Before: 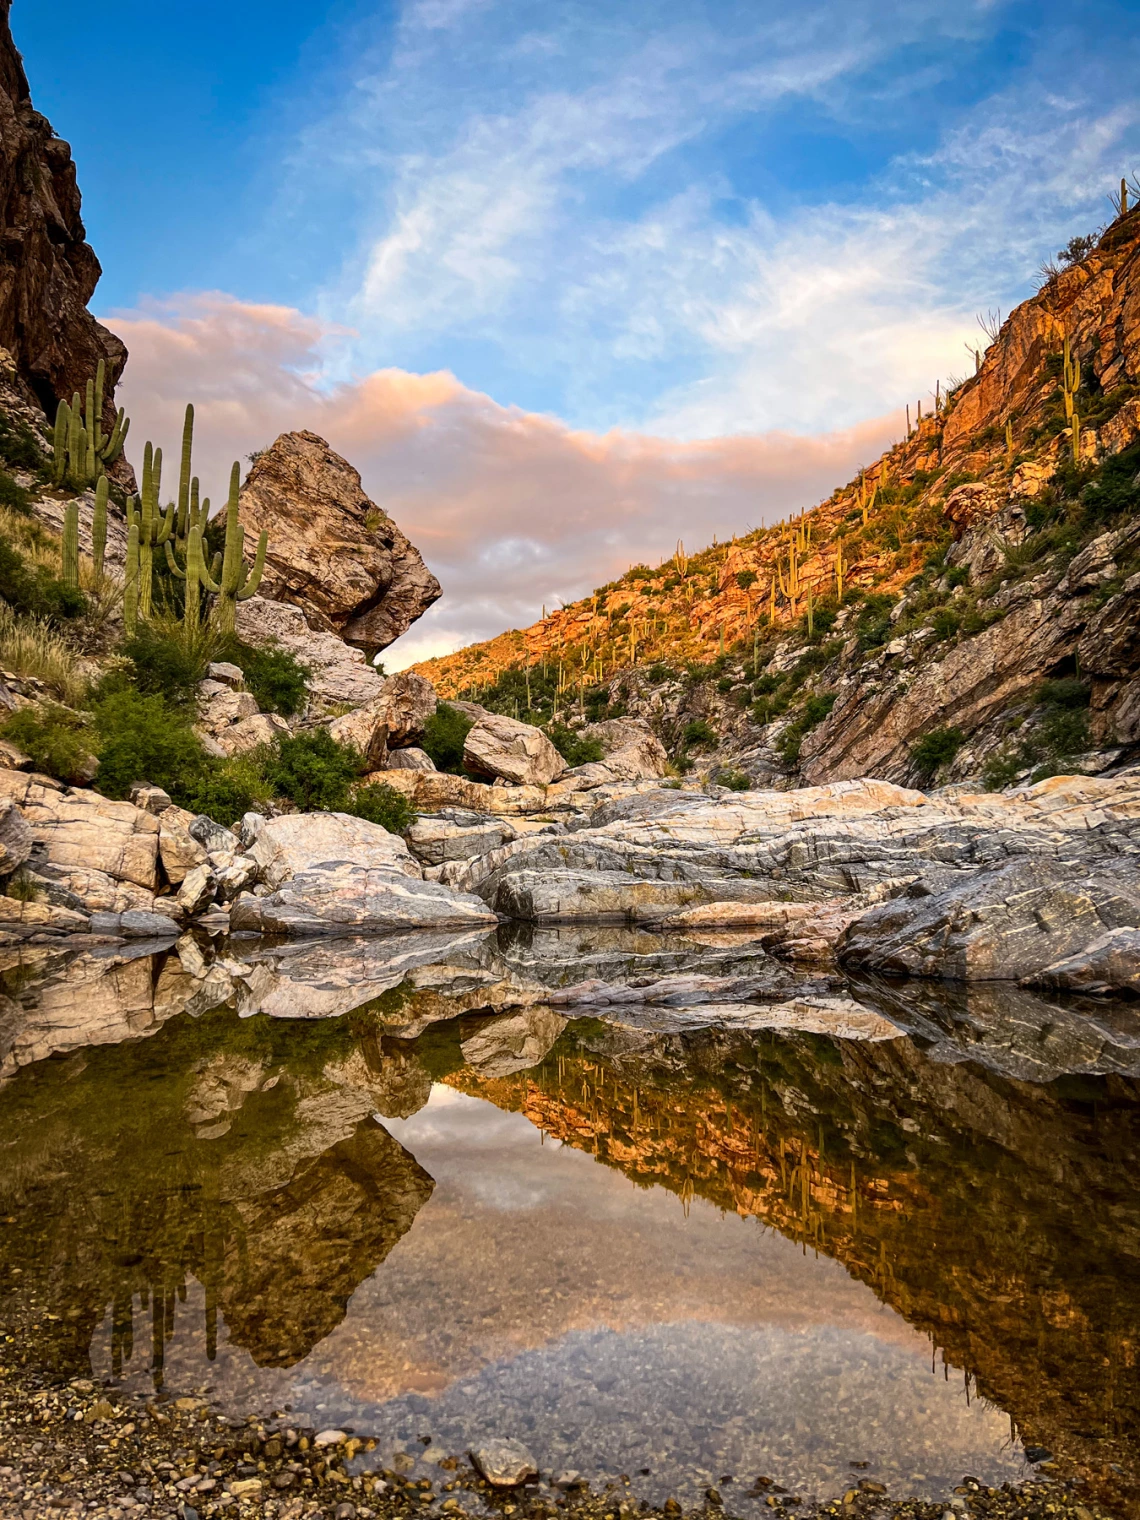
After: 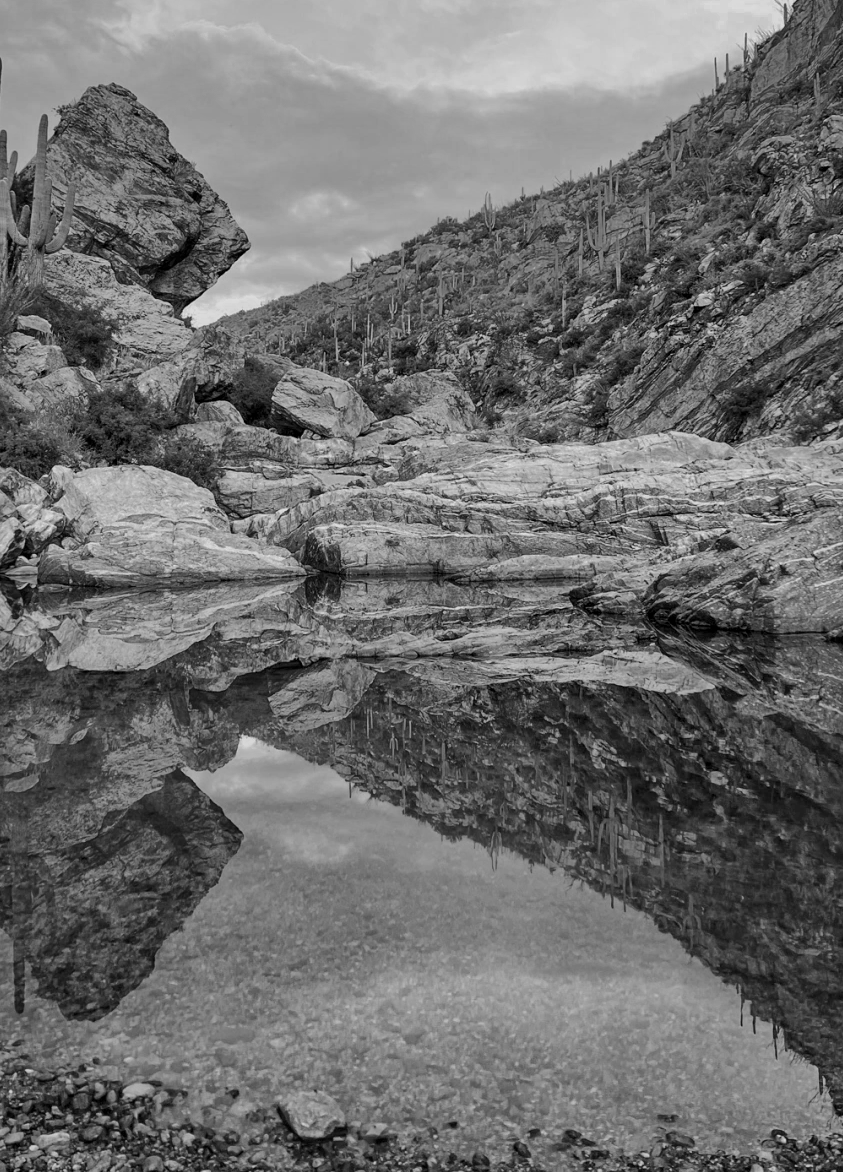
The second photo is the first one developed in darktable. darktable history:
tone equalizer: -8 EV 0.25 EV, -7 EV 0.417 EV, -6 EV 0.417 EV, -5 EV 0.25 EV, -3 EV -0.25 EV, -2 EV -0.417 EV, -1 EV -0.417 EV, +0 EV -0.25 EV, edges refinement/feathering 500, mask exposure compensation -1.57 EV, preserve details guided filter
crop: left 16.871%, top 22.857%, right 9.116%
shadows and highlights: radius 264.75, soften with gaussian
color zones: curves: ch0 [(0.11, 0.396) (0.195, 0.36) (0.25, 0.5) (0.303, 0.412) (0.357, 0.544) (0.75, 0.5) (0.967, 0.328)]; ch1 [(0, 0.468) (0.112, 0.512) (0.202, 0.6) (0.25, 0.5) (0.307, 0.352) (0.357, 0.544) (0.75, 0.5) (0.963, 0.524)]
monochrome: on, module defaults
base curve: curves: ch0 [(0, 0) (0.262, 0.32) (0.722, 0.705) (1, 1)]
local contrast: mode bilateral grid, contrast 20, coarseness 50, detail 120%, midtone range 0.2
